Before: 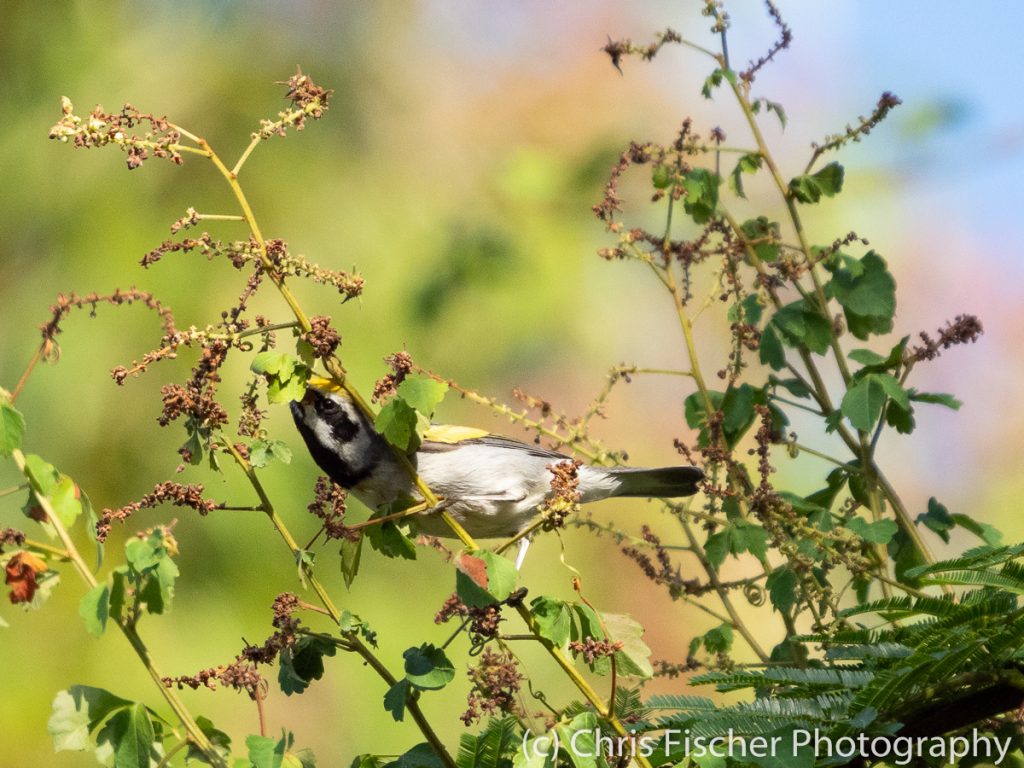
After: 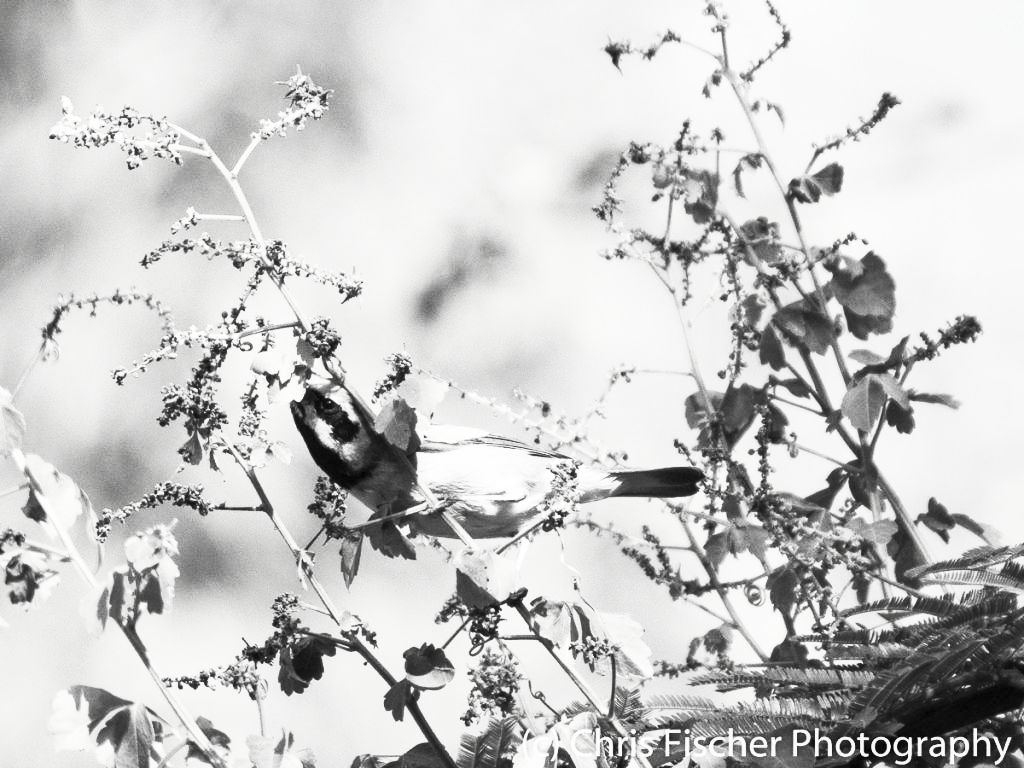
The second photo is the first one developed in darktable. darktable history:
contrast brightness saturation: contrast 0.547, brightness 0.456, saturation -0.994
